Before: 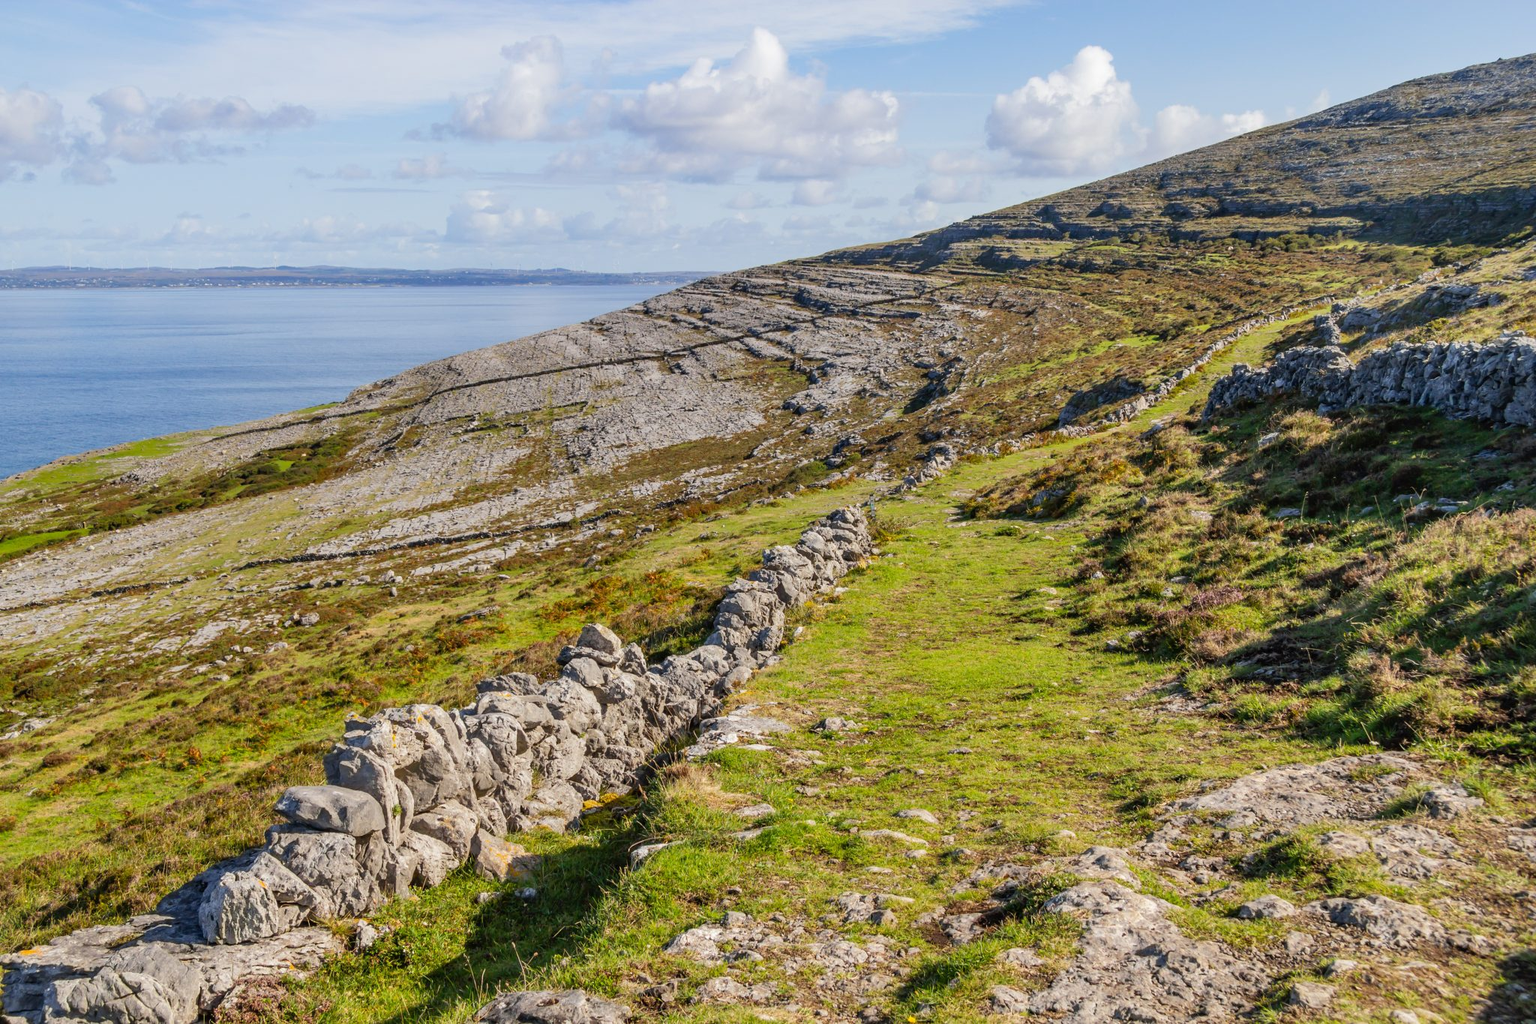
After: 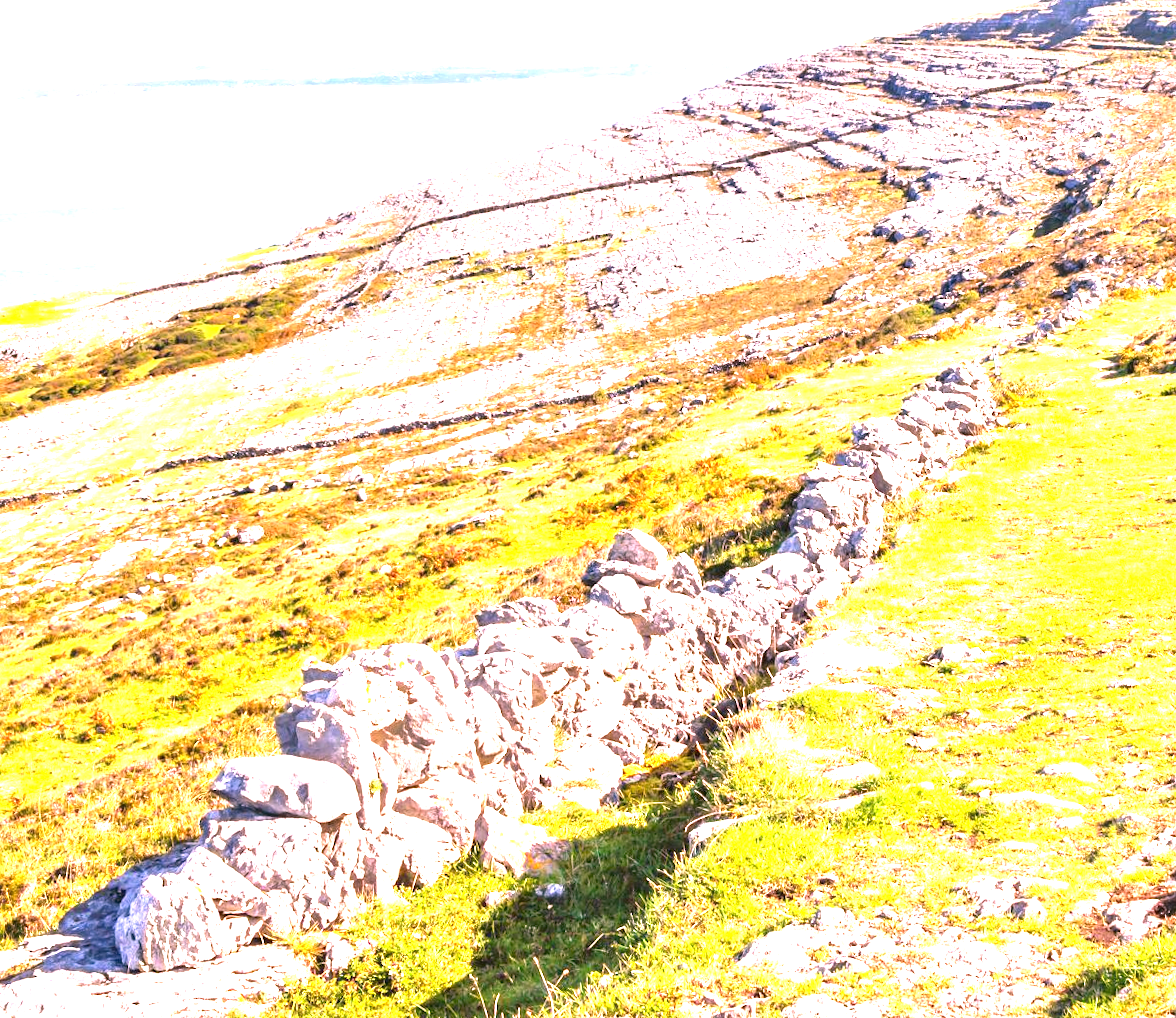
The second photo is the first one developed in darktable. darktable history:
exposure: black level correction 0, exposure 2.327 EV, compensate exposure bias true, compensate highlight preservation false
crop: left 8.966%, top 23.852%, right 34.699%, bottom 4.703%
rotate and perspective: rotation -1.75°, automatic cropping off
white balance: red 1.188, blue 1.11
tone equalizer: on, module defaults
